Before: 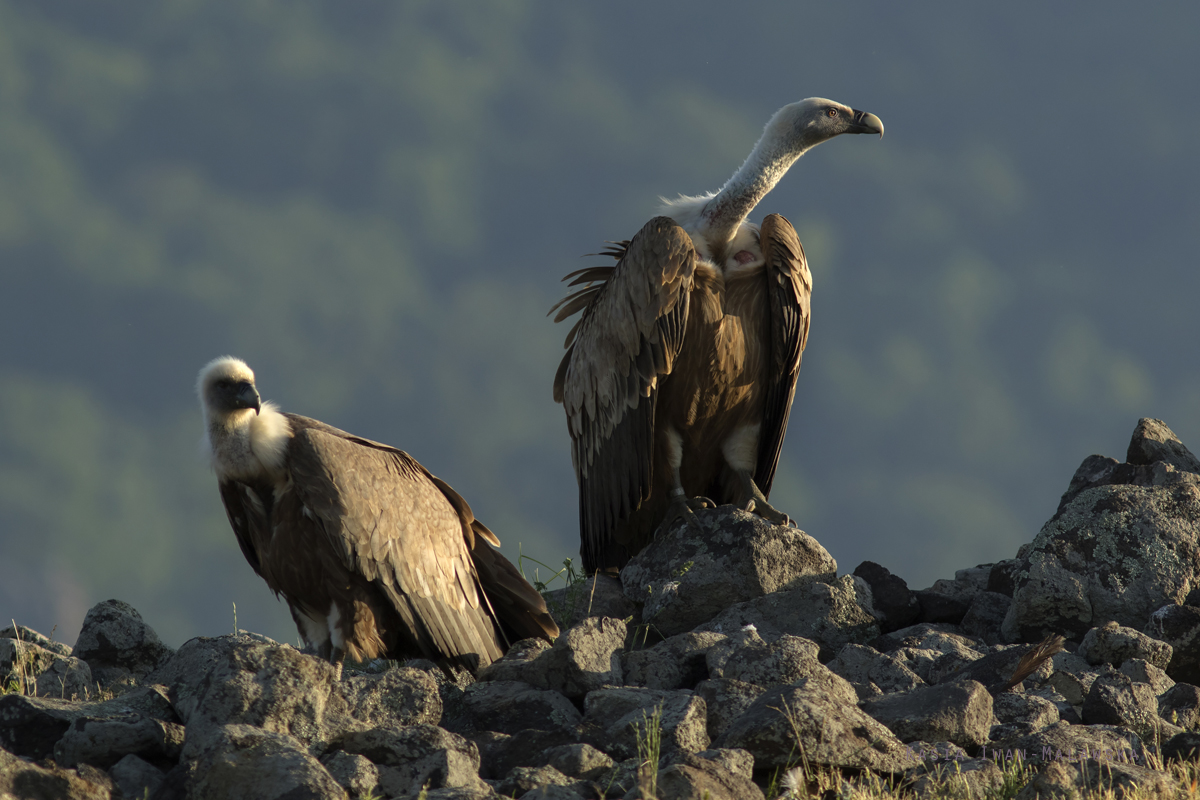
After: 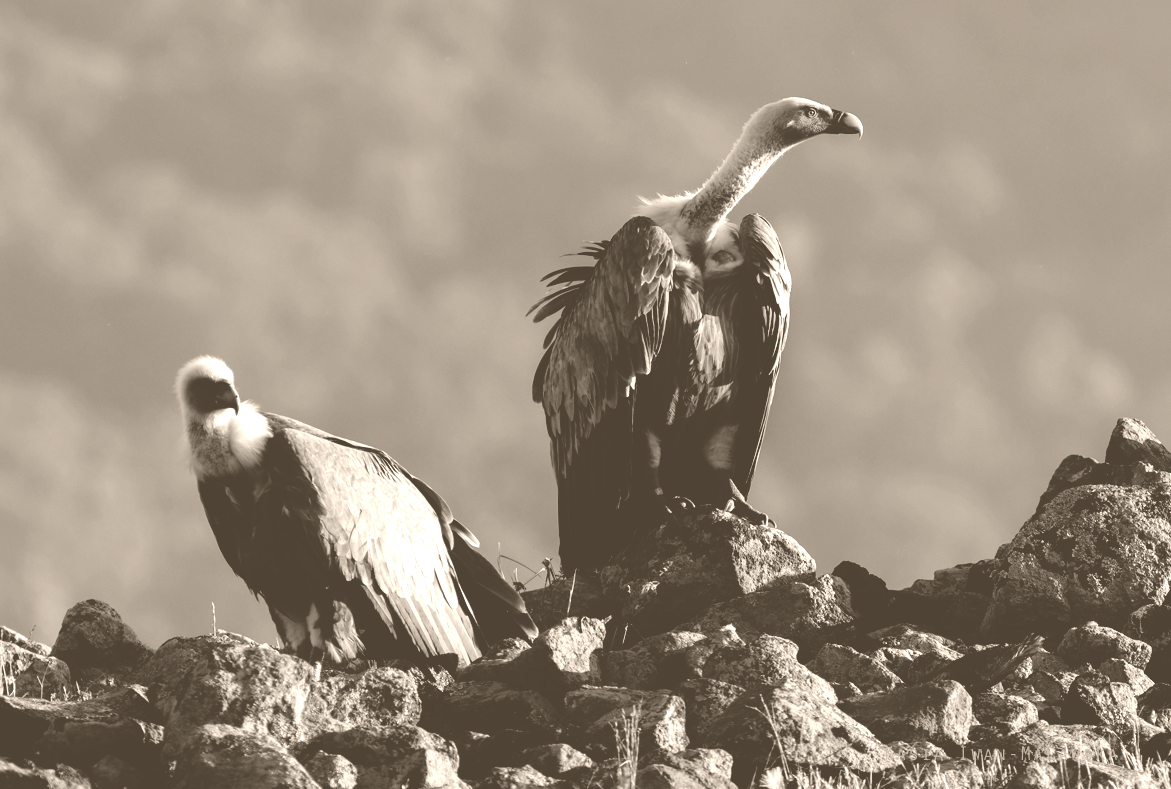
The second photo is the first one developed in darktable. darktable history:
colorize: hue 34.49°, saturation 35.33%, source mix 100%, version 1
color balance rgb: perceptual saturation grading › global saturation 20%, global vibrance 20%
white balance: red 1.066, blue 1.119
filmic rgb: black relative exposure -5 EV, hardness 2.88, contrast 1.3, highlights saturation mix -10%
crop and rotate: left 1.774%, right 0.633%, bottom 1.28%
